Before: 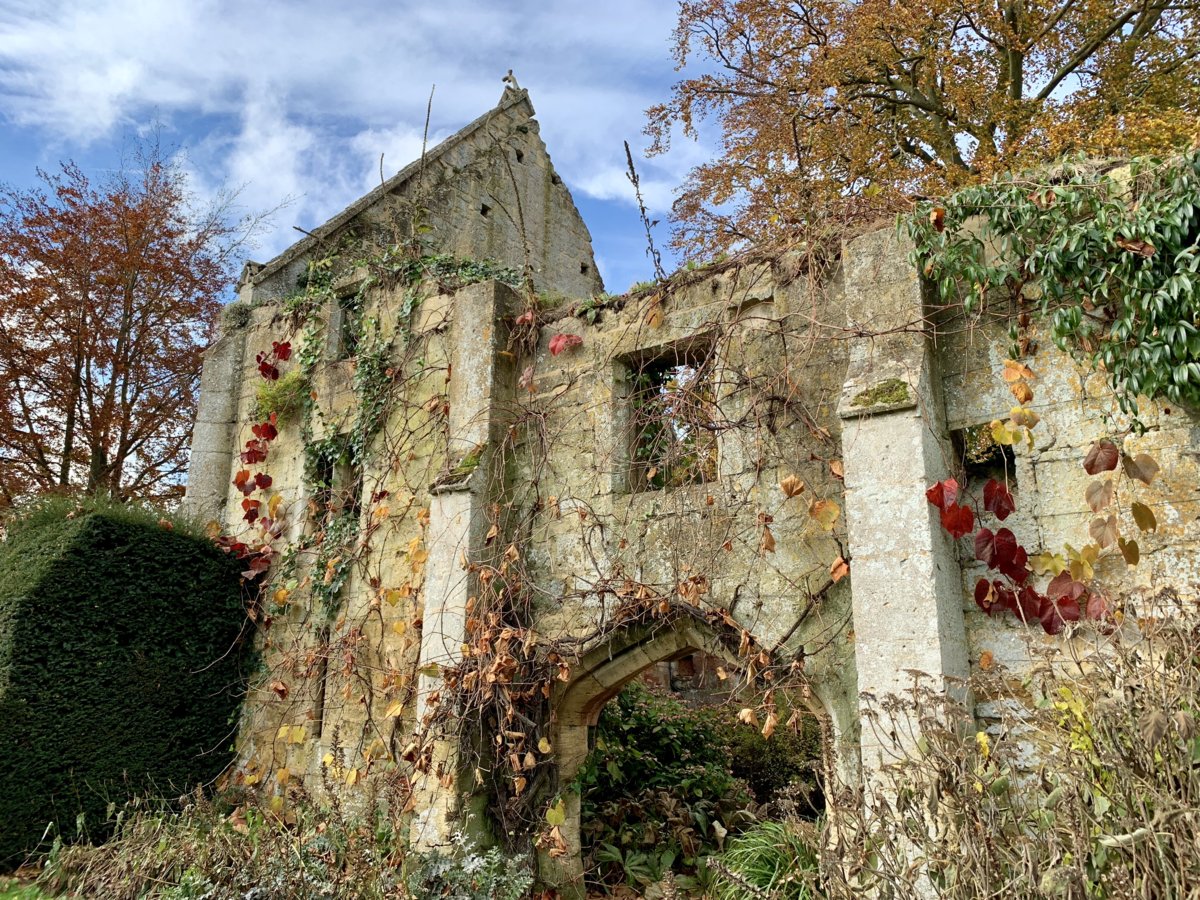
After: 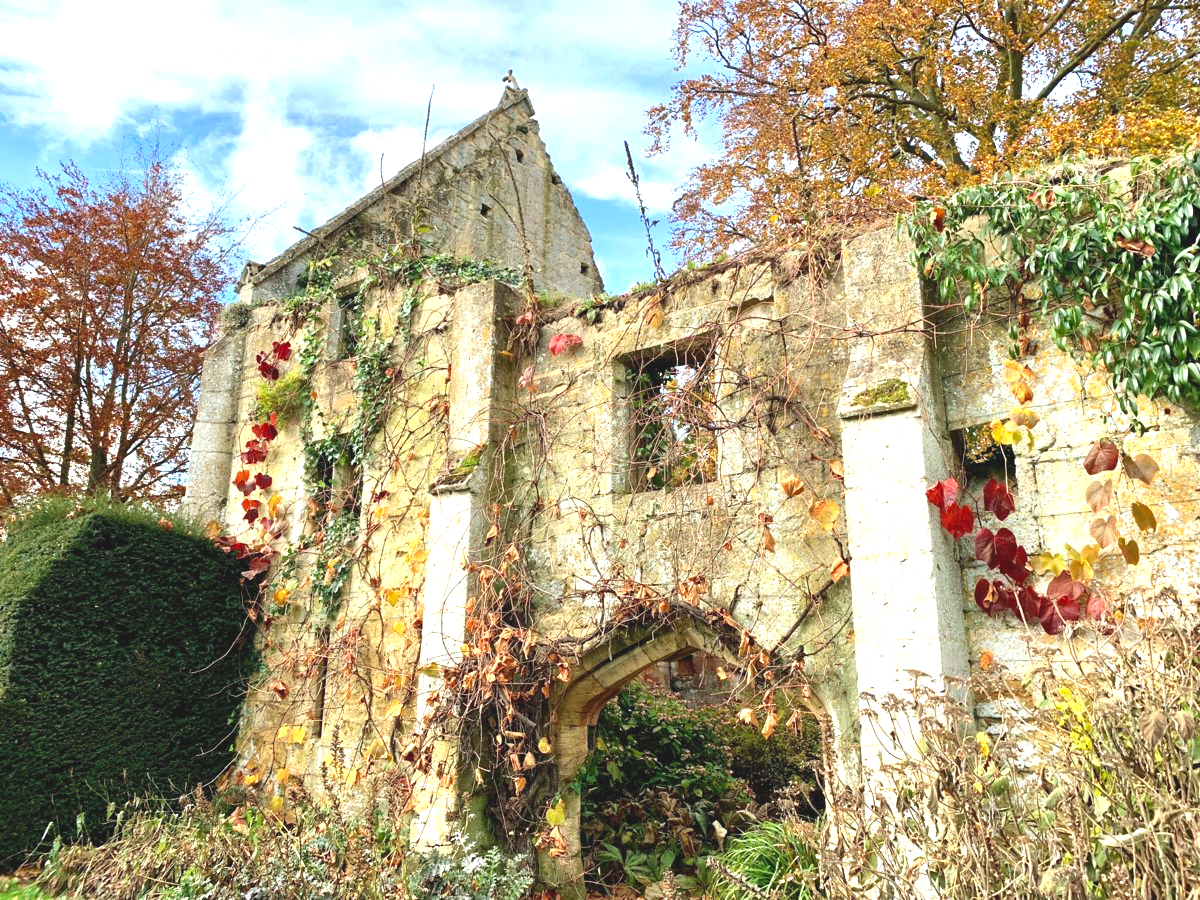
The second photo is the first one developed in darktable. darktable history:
exposure: black level correction -0.005, exposure 1.002 EV, compensate exposure bias true, compensate highlight preservation false
